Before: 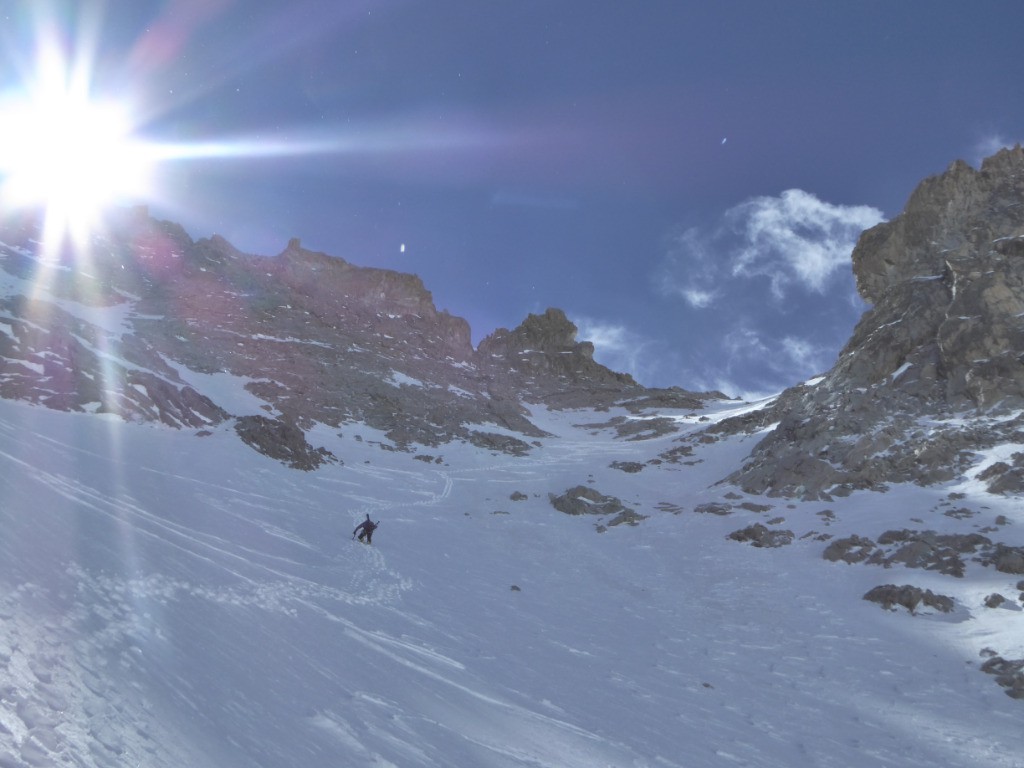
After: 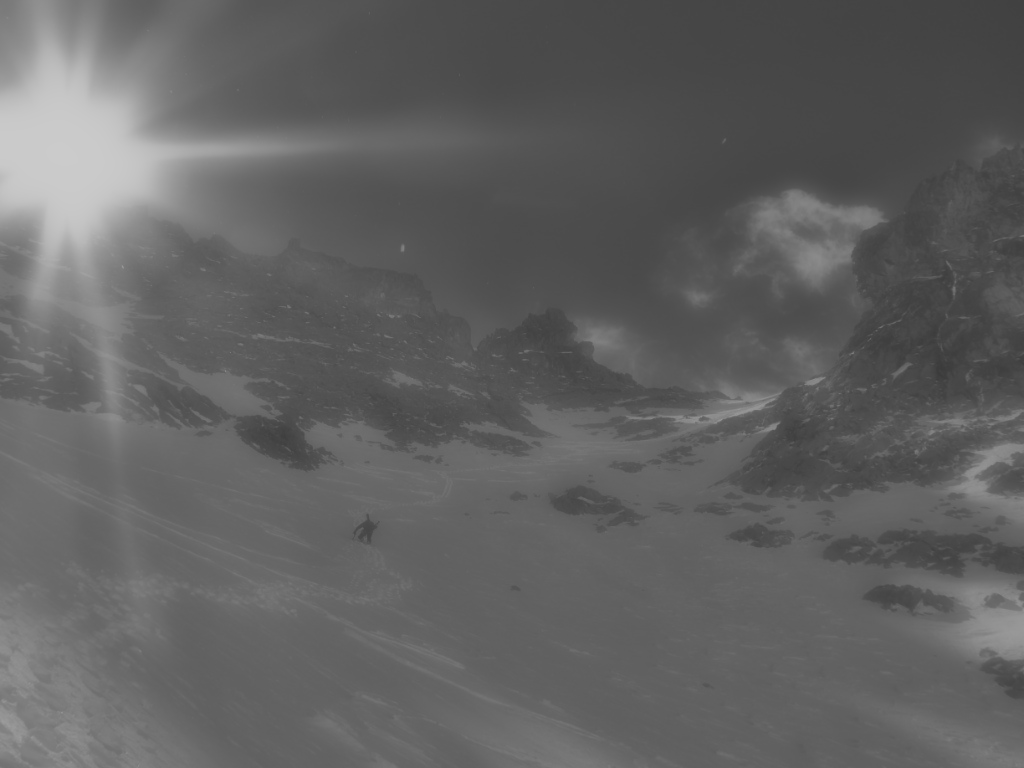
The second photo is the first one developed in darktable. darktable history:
color balance rgb: perceptual saturation grading › global saturation 20%, global vibrance 20%
soften: on, module defaults
rotate and perspective: crop left 0, crop top 0
monochrome: a 79.32, b 81.83, size 1.1
